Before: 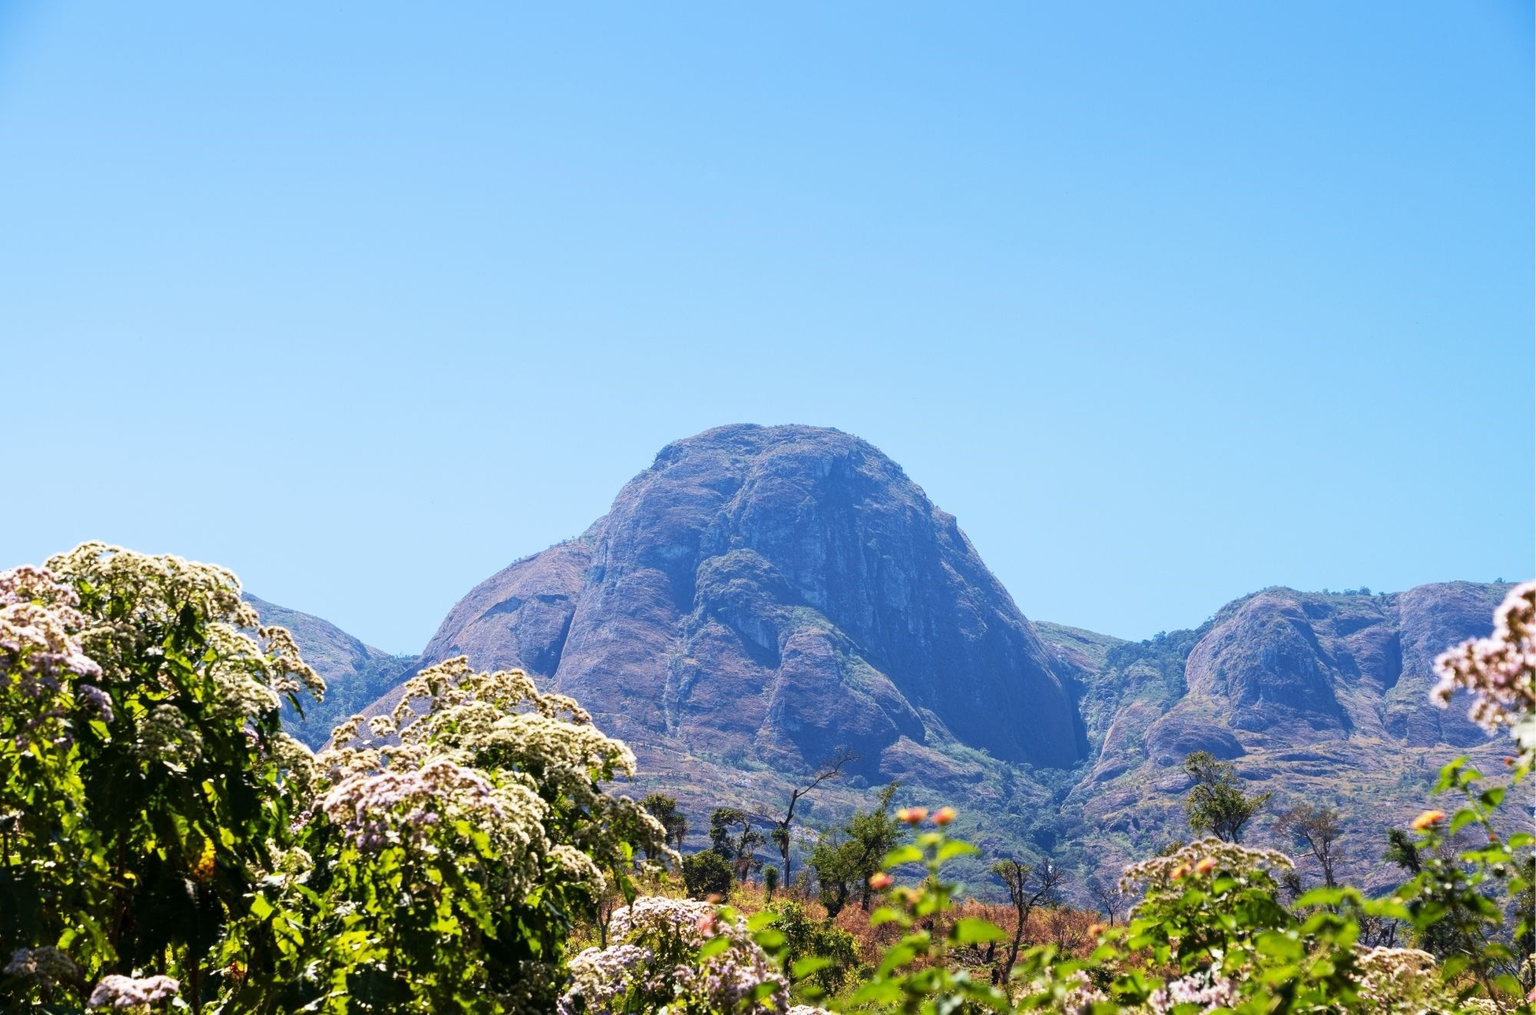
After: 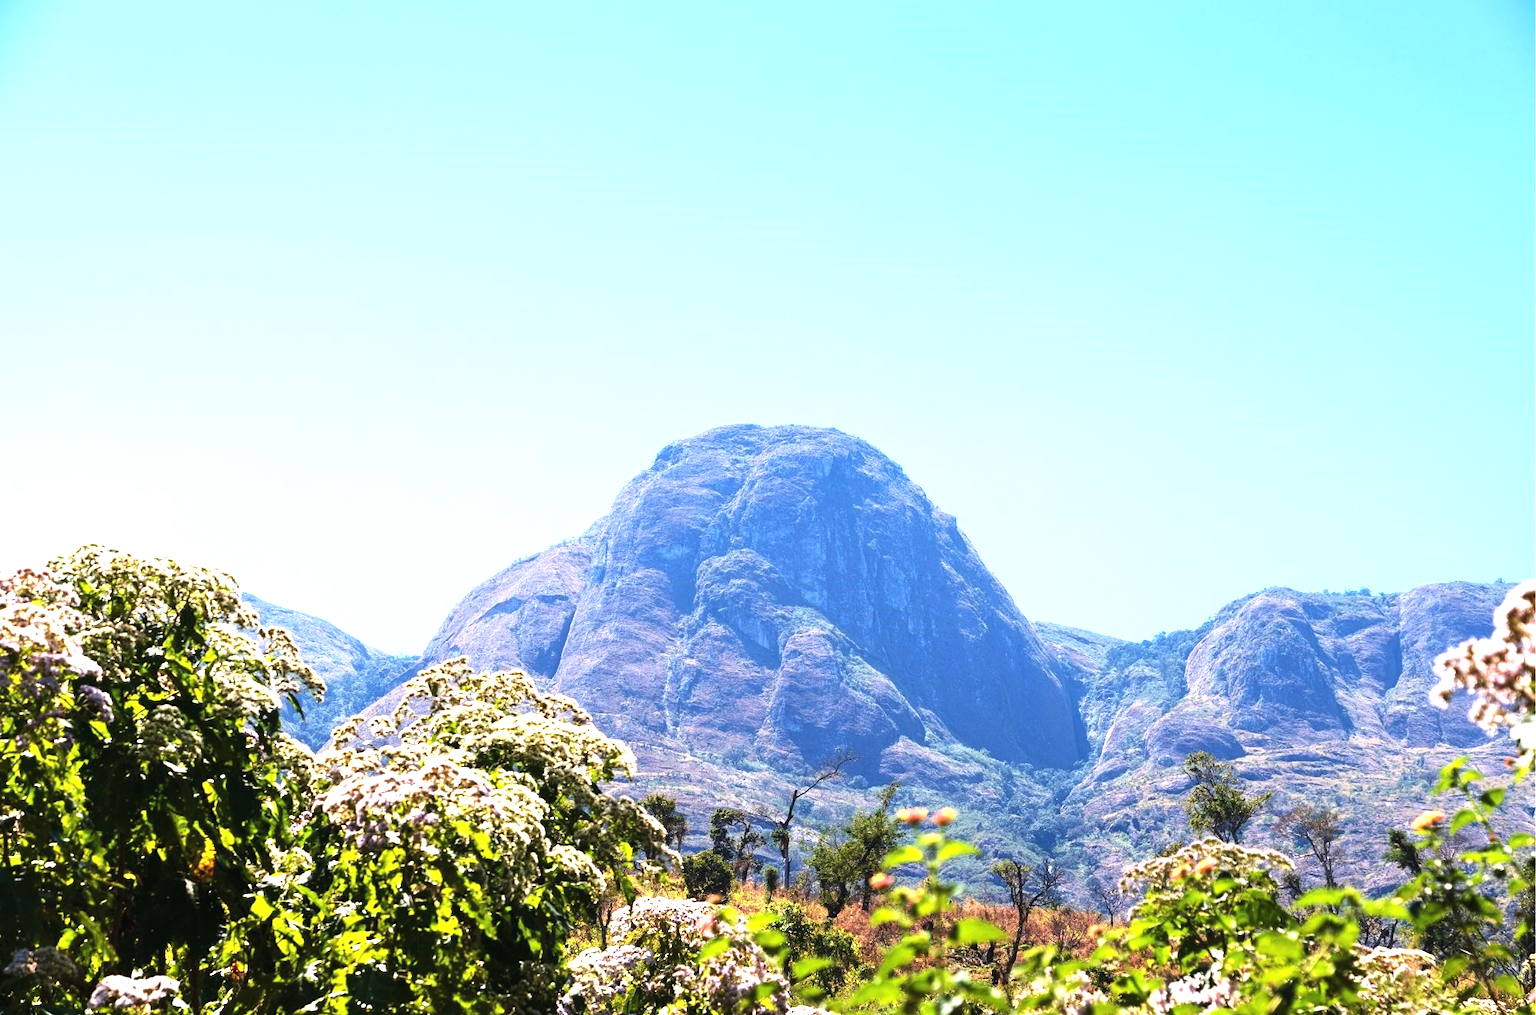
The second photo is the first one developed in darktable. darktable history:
exposure: black level correction -0.002, exposure 0.54 EV, compensate highlight preservation false
tone equalizer: -8 EV -0.417 EV, -7 EV -0.389 EV, -6 EV -0.333 EV, -5 EV -0.222 EV, -3 EV 0.222 EV, -2 EV 0.333 EV, -1 EV 0.389 EV, +0 EV 0.417 EV, edges refinement/feathering 500, mask exposure compensation -1.57 EV, preserve details no
